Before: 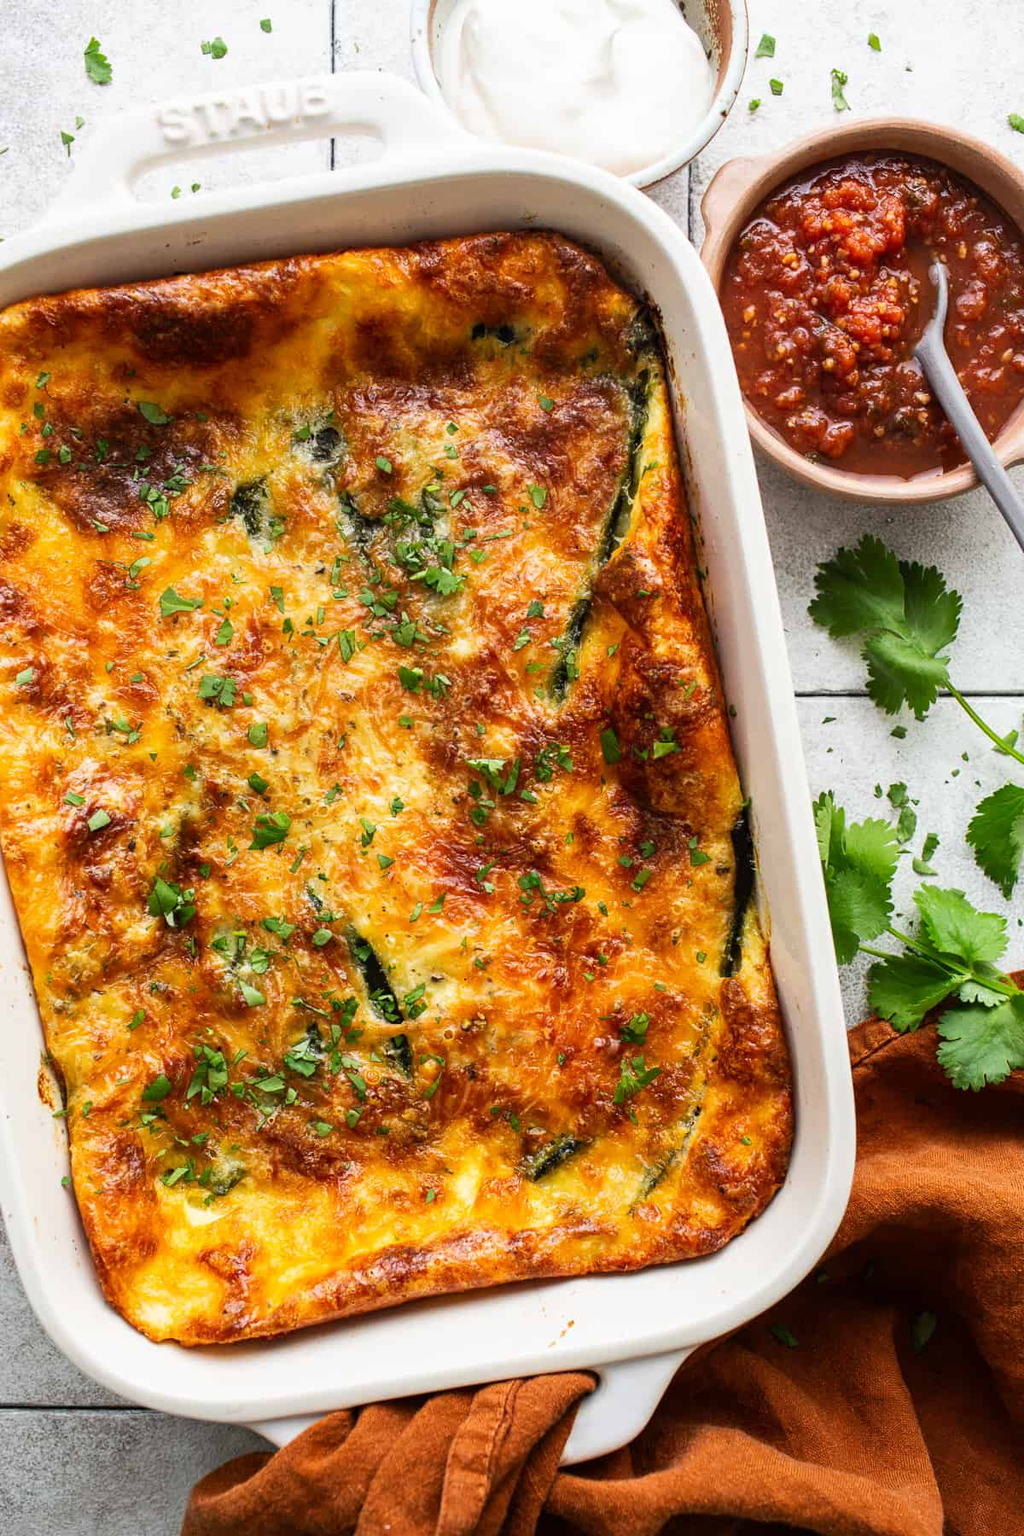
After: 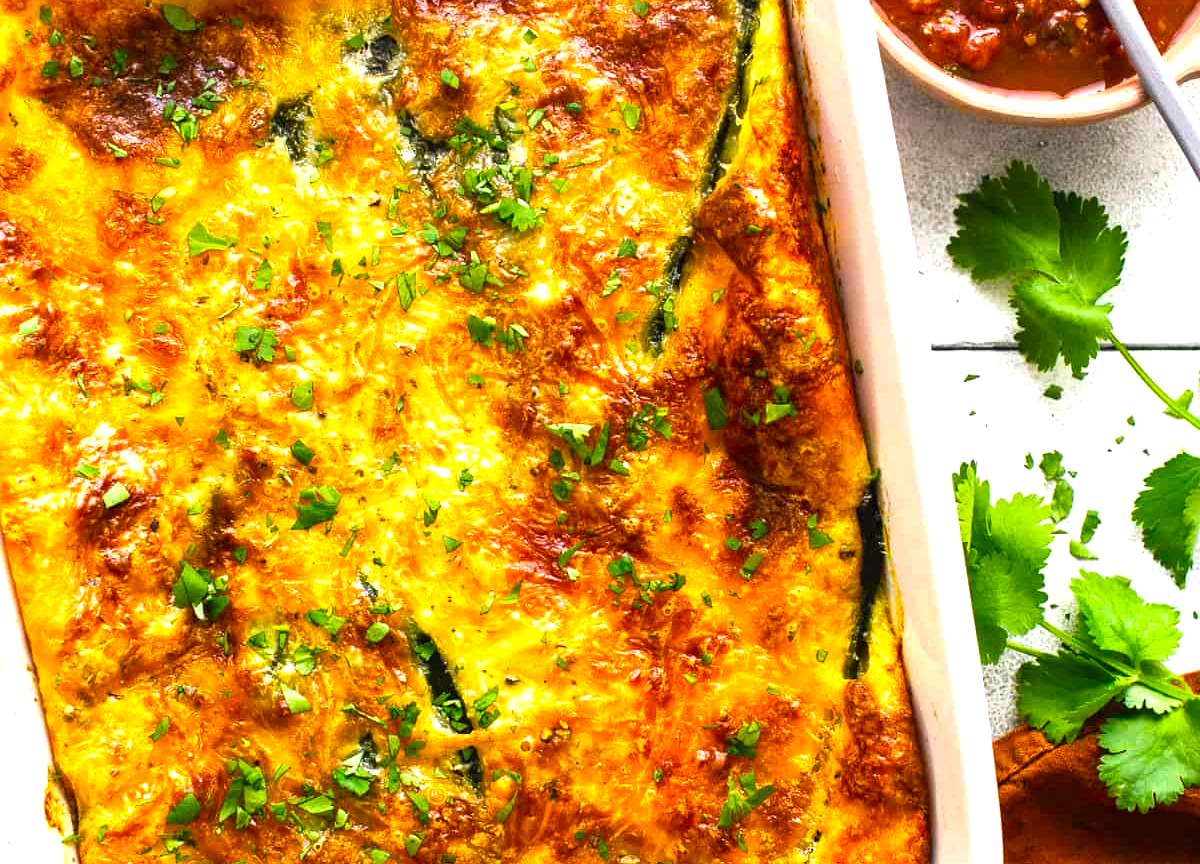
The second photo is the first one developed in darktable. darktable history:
exposure: black level correction 0, exposure 0.5 EV, compensate highlight preservation false
crop and rotate: top 25.908%, bottom 26.071%
color balance rgb: shadows lift › chroma 2.046%, shadows lift › hue 215.27°, perceptual saturation grading › global saturation 41.912%, perceptual brilliance grading › global brilliance 9.784%, global vibrance 9.867%
